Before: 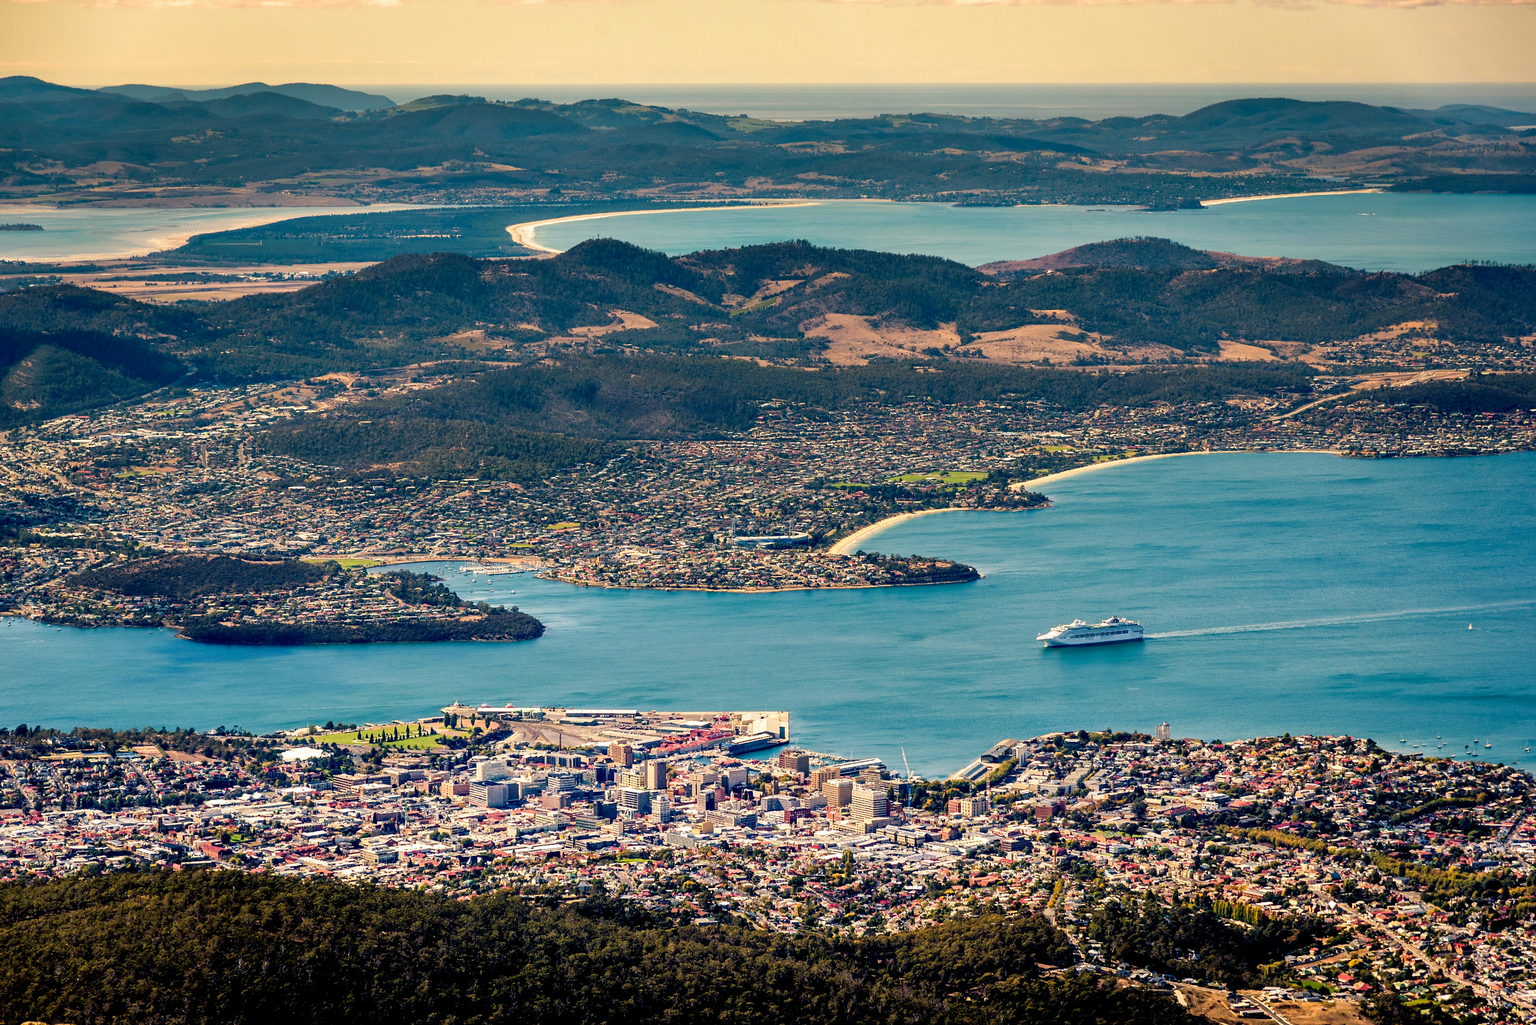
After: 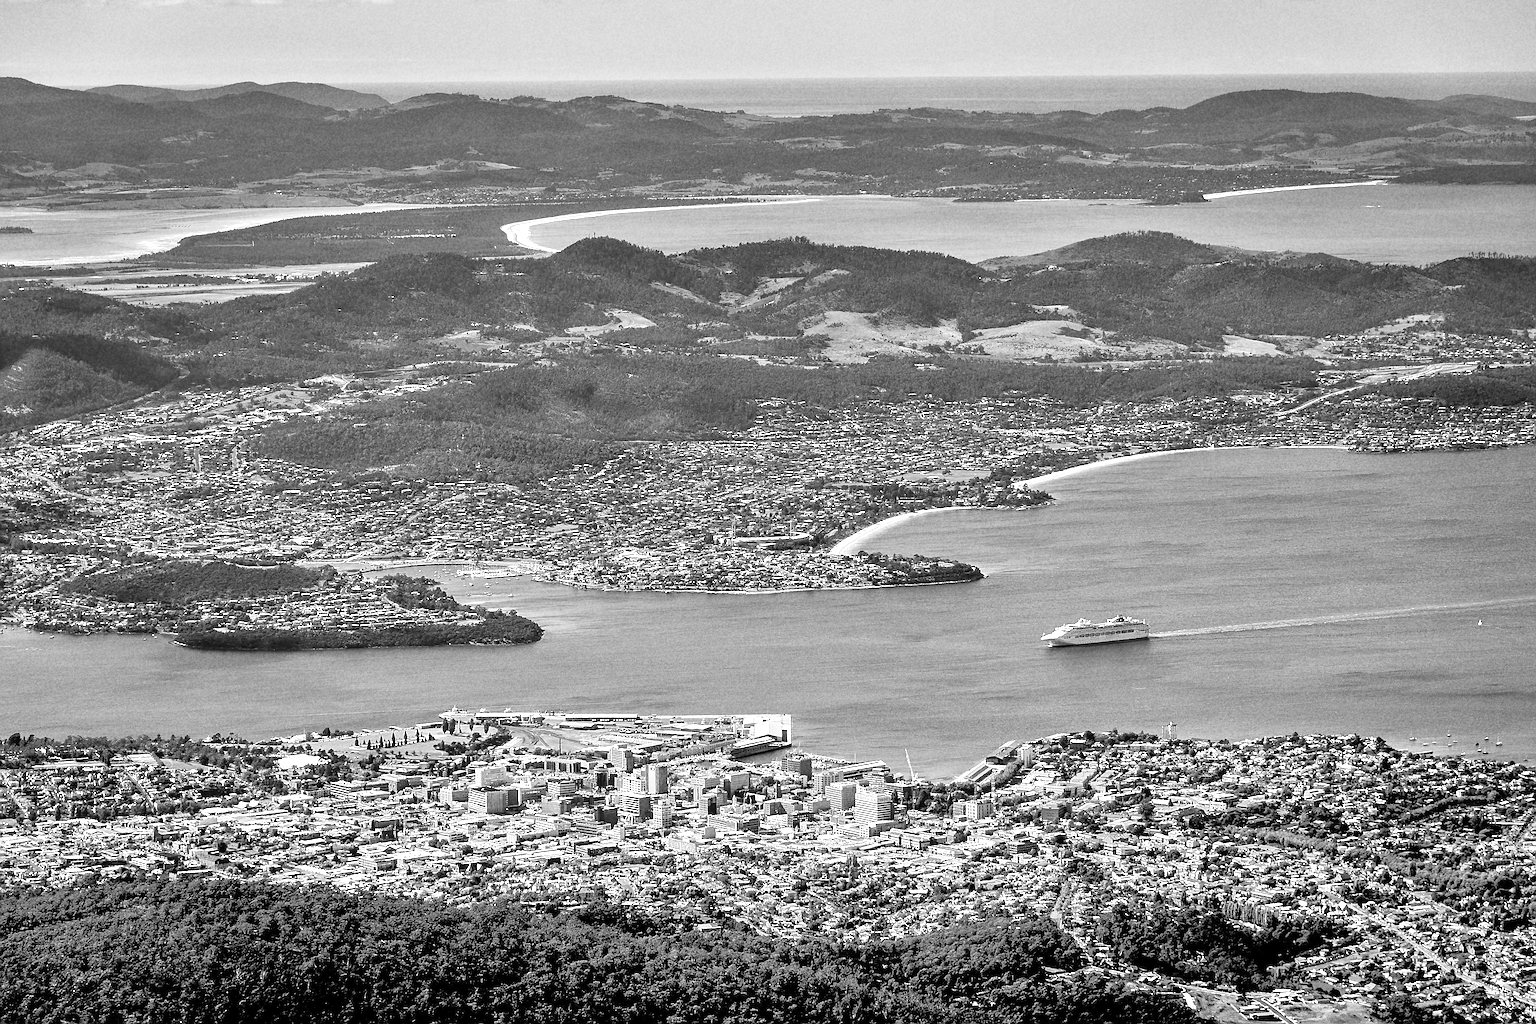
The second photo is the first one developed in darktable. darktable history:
crop: bottom 0.071%
monochrome: on, module defaults
color correction: highlights a* 4.02, highlights b* 4.98, shadows a* -7.55, shadows b* 4.98
tone equalizer: -8 EV 2 EV, -7 EV 2 EV, -6 EV 2 EV, -5 EV 2 EV, -4 EV 2 EV, -3 EV 1.5 EV, -2 EV 1 EV, -1 EV 0.5 EV
sharpen: radius 1.4, amount 1.25, threshold 0.7
rotate and perspective: rotation -0.45°, automatic cropping original format, crop left 0.008, crop right 0.992, crop top 0.012, crop bottom 0.988
grain: coarseness 22.88 ISO
